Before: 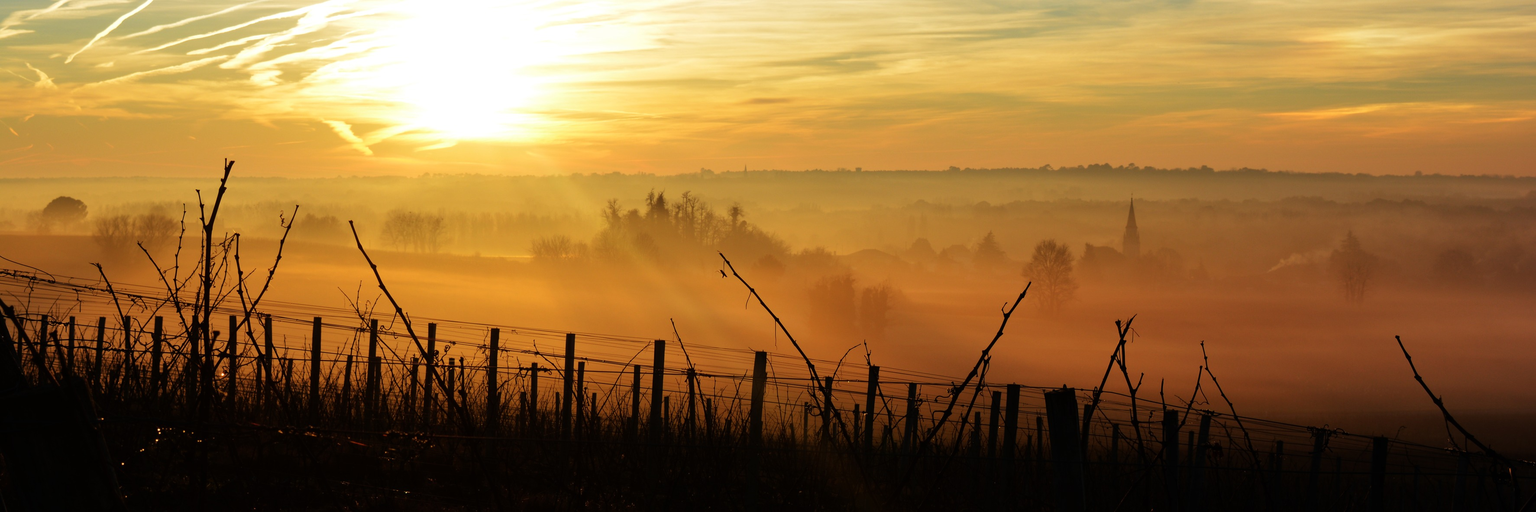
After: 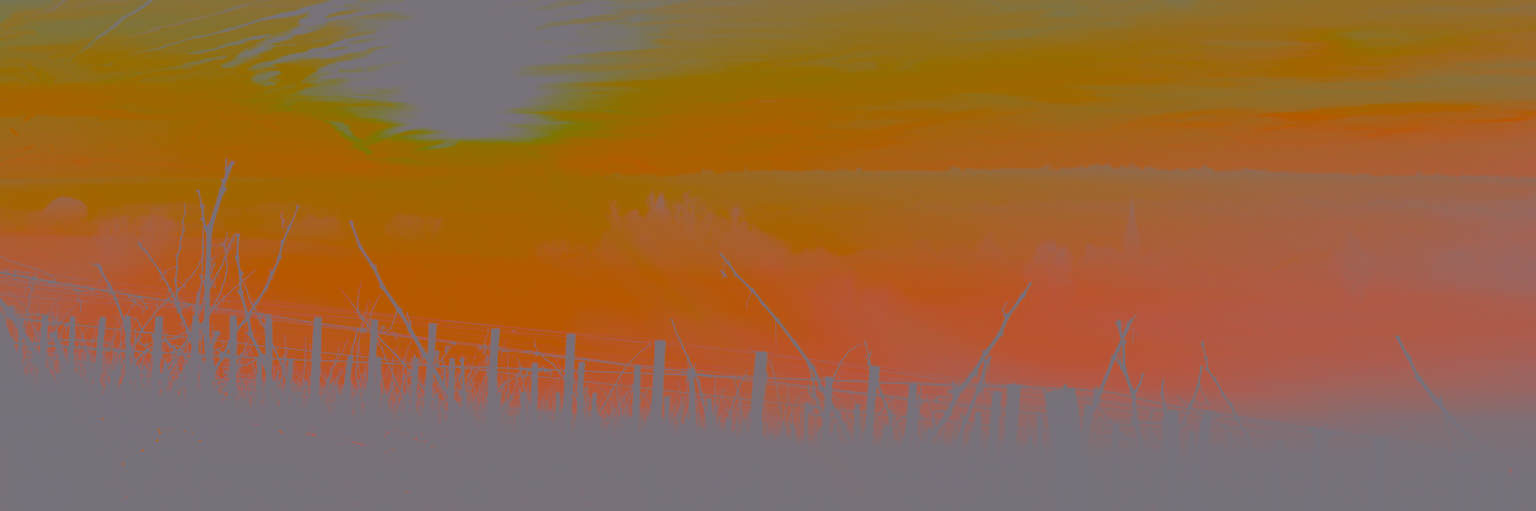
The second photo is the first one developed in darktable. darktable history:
sharpen: on, module defaults
filmic rgb: middle gray luminance 2.71%, black relative exposure -9.97 EV, white relative exposure 7 EV, threshold 5.96 EV, dynamic range scaling 10.69%, target black luminance 0%, hardness 3.17, latitude 43.46%, contrast 0.674, highlights saturation mix 4.34%, shadows ↔ highlights balance 13.93%, color science v6 (2022), enable highlight reconstruction true
color correction: highlights a* 14.42, highlights b* 5.97, shadows a* -5.16, shadows b* -15.53, saturation 0.857
contrast brightness saturation: contrast -0.981, brightness -0.169, saturation 0.749
shadows and highlights: radius 111.71, shadows 51.2, white point adjustment 9.07, highlights -5.5, soften with gaussian
exposure: black level correction -0.063, exposure -0.05 EV, compensate highlight preservation false
